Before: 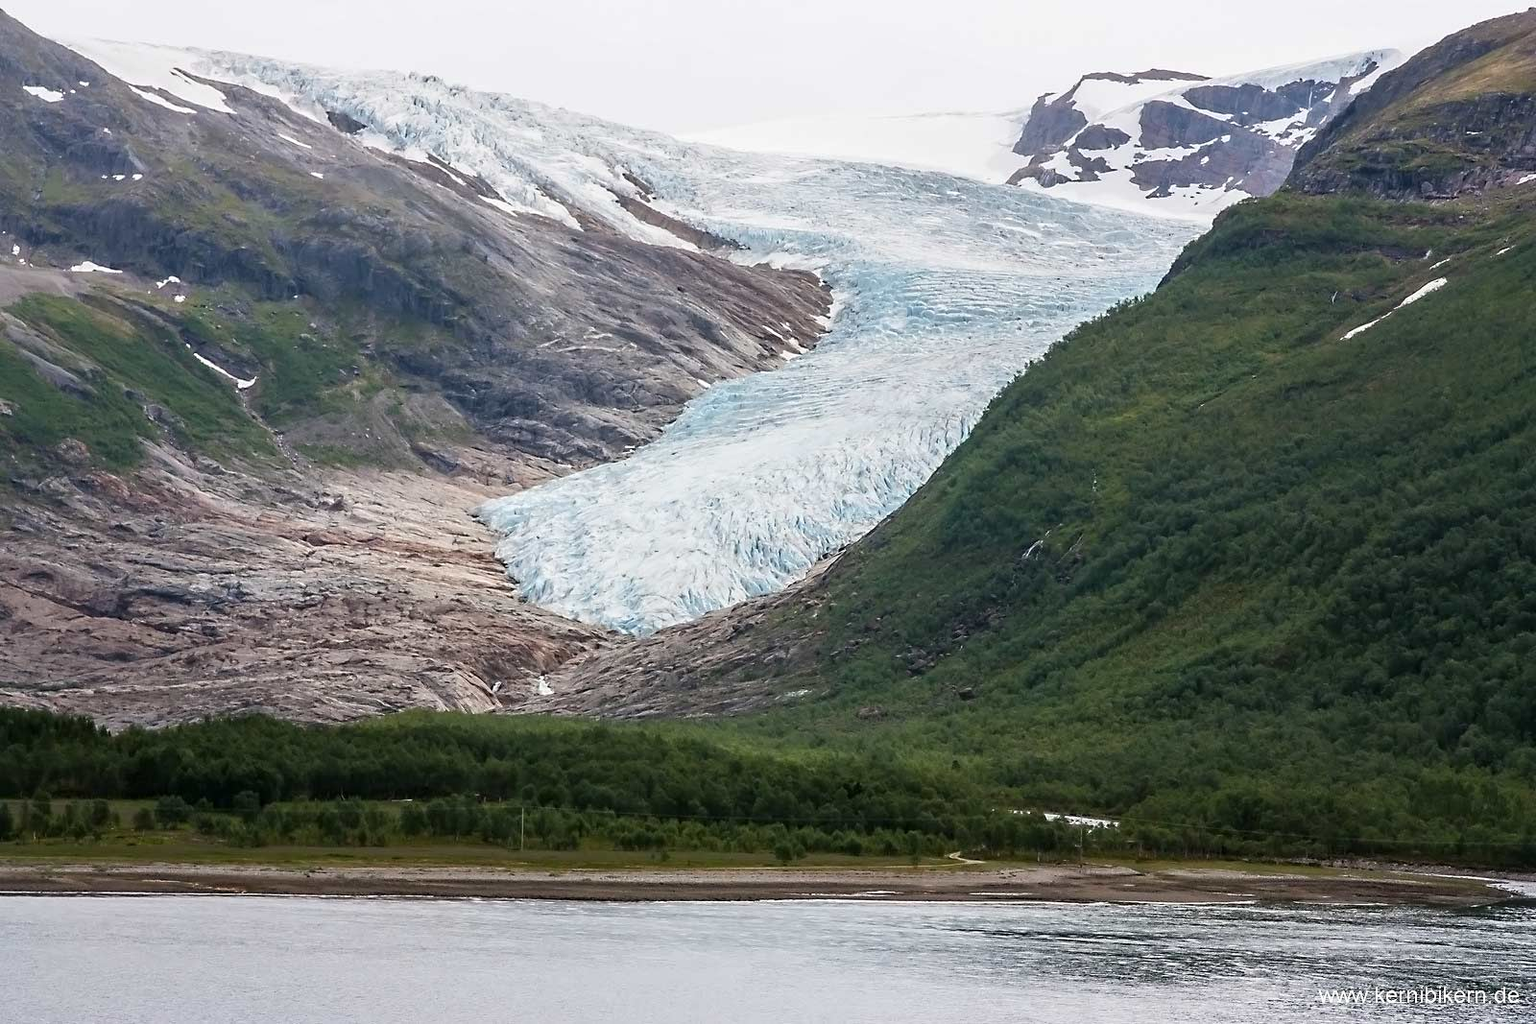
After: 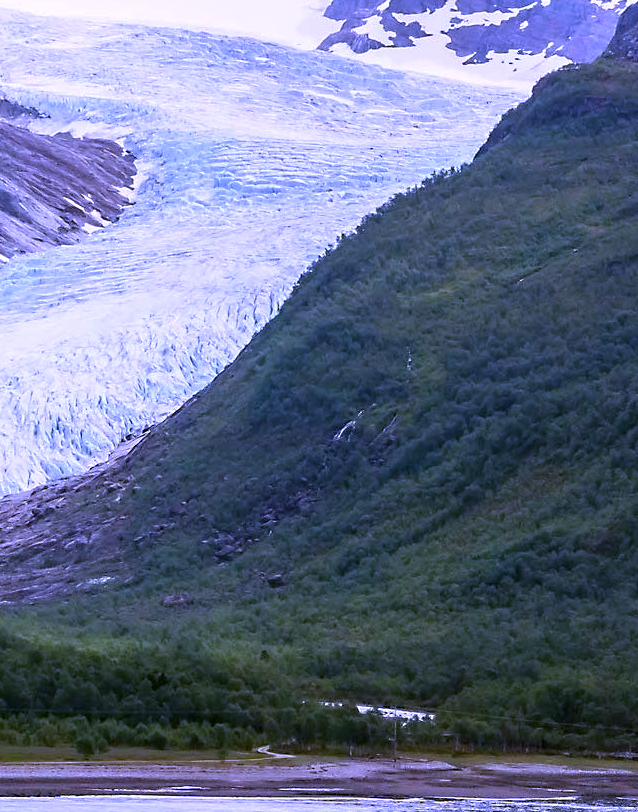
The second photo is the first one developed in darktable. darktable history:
velvia: strength 17%
white balance: red 0.98, blue 1.61
crop: left 45.721%, top 13.393%, right 14.118%, bottom 10.01%
